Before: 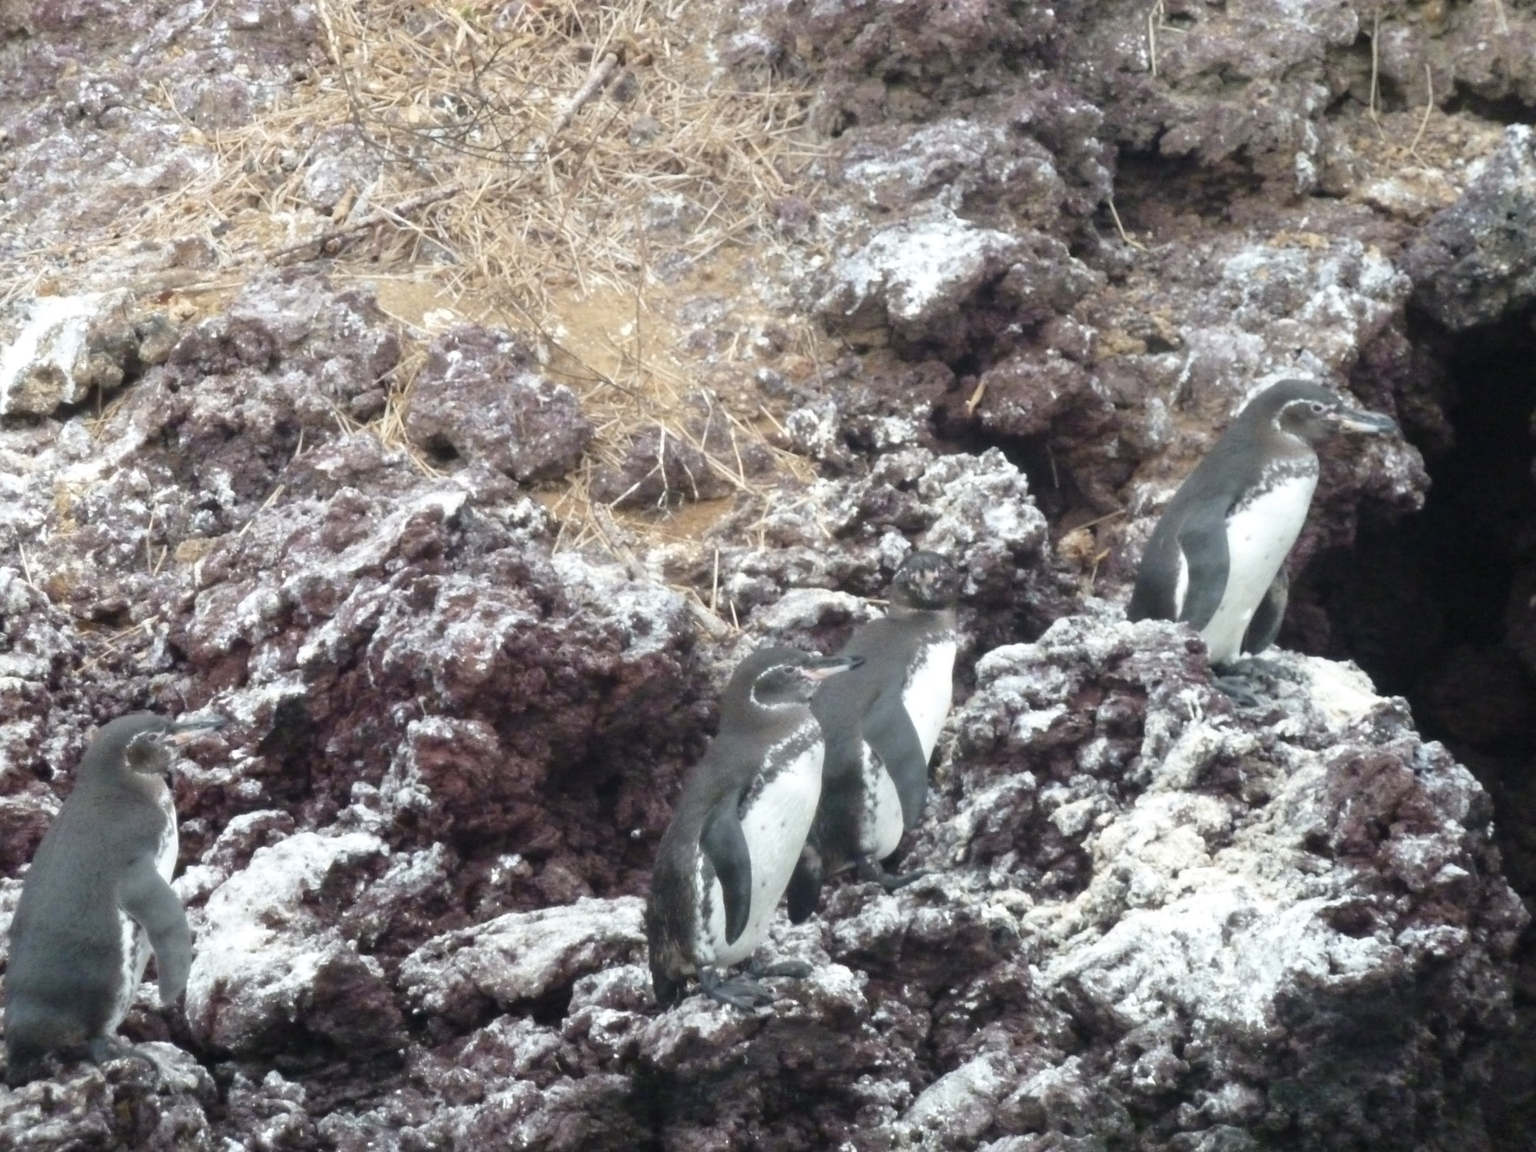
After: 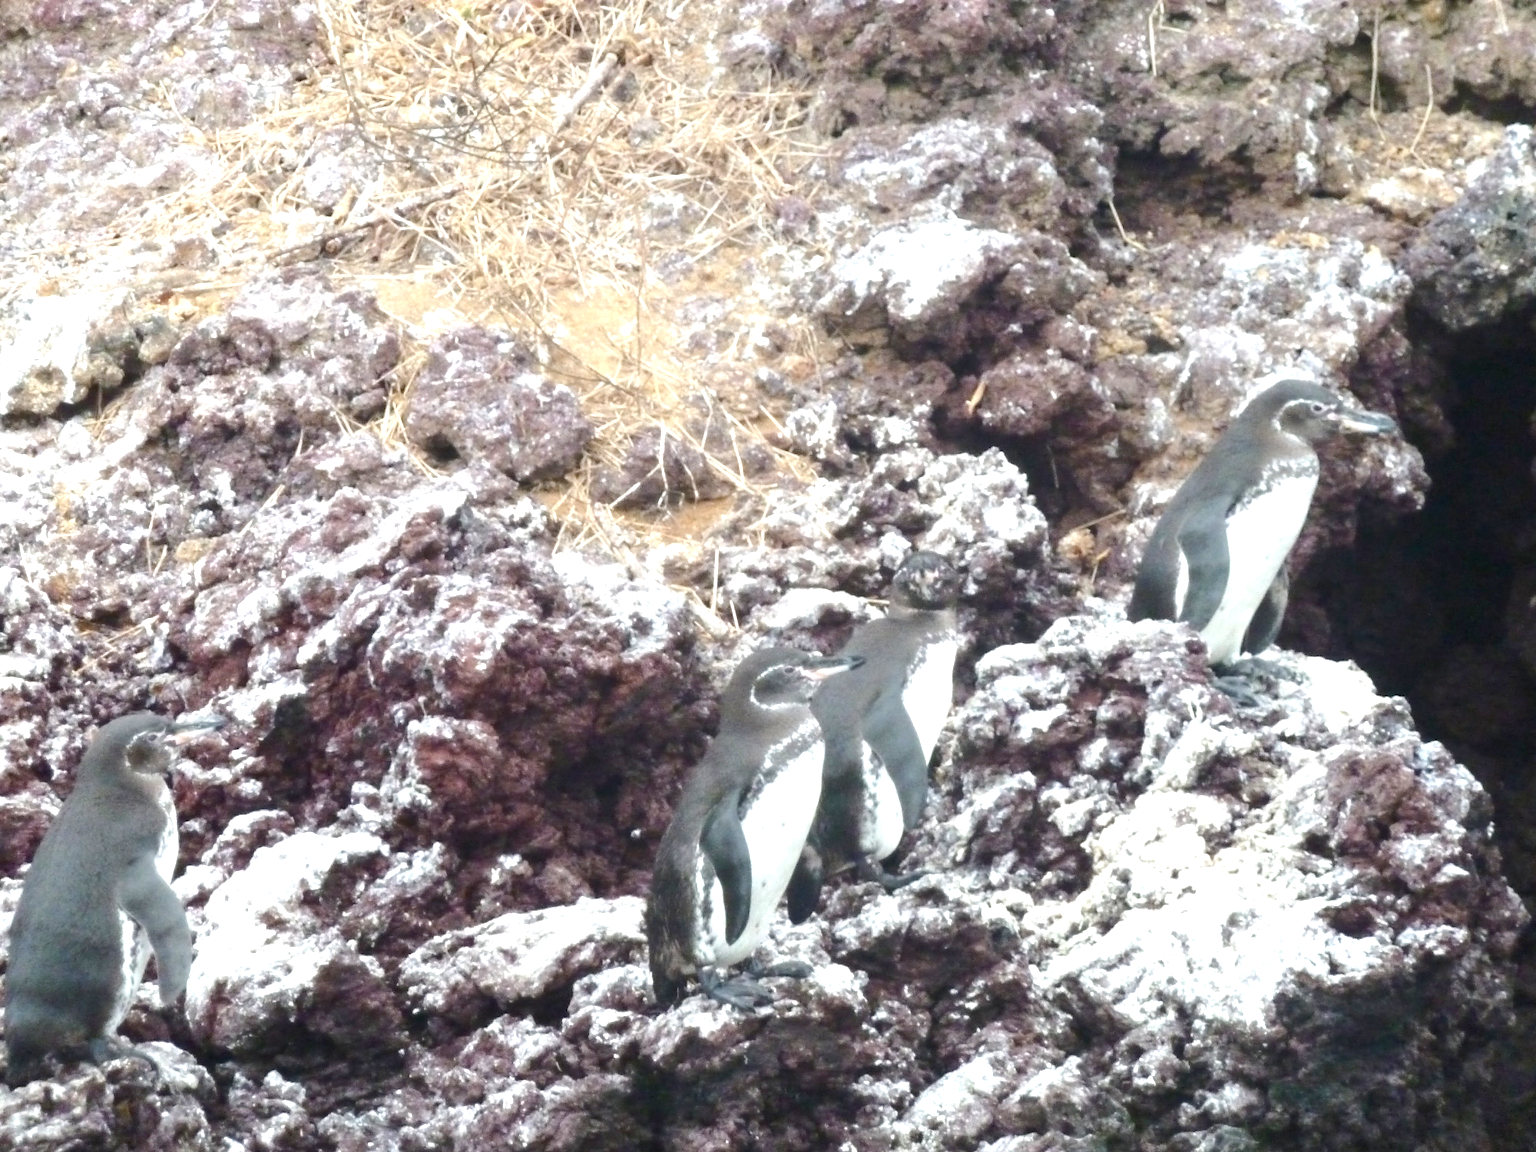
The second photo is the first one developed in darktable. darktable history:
exposure: black level correction 0.001, exposure 0.499 EV, compensate highlight preservation false
color balance rgb: perceptual saturation grading › global saturation 20%, perceptual saturation grading › highlights -24.77%, perceptual saturation grading › shadows 25.343%, perceptual brilliance grading › highlights 19.27%, perceptual brilliance grading › mid-tones 20.18%, perceptual brilliance grading › shadows -19.885%, contrast -19.496%
